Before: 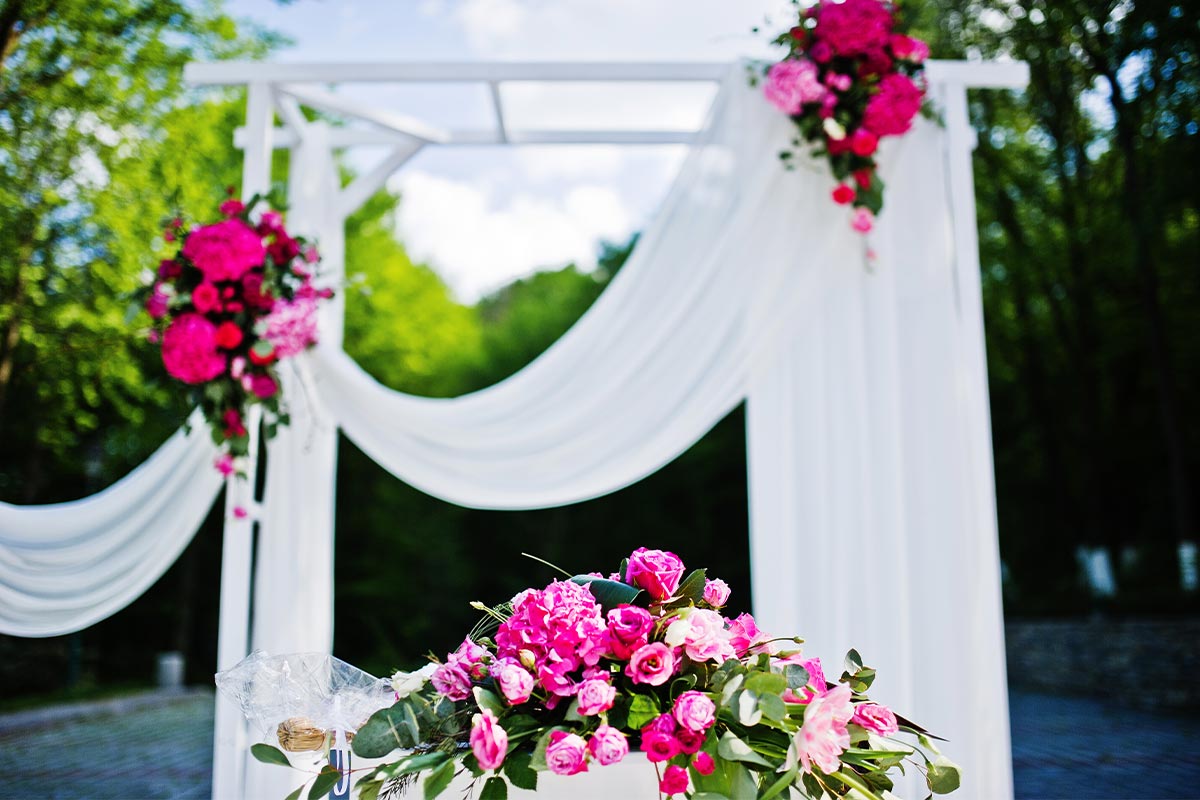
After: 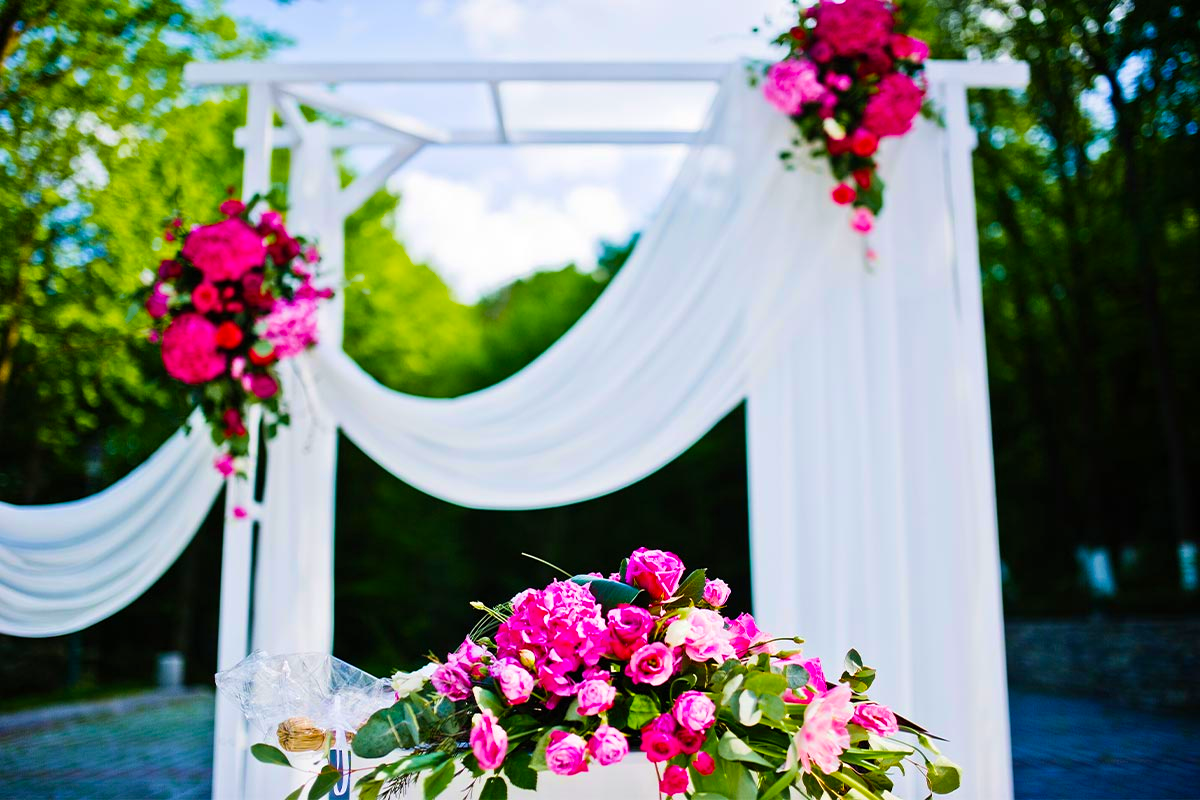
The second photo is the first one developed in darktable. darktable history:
color balance rgb: linear chroma grading › global chroma 15%, perceptual saturation grading › global saturation 30%
velvia: on, module defaults
